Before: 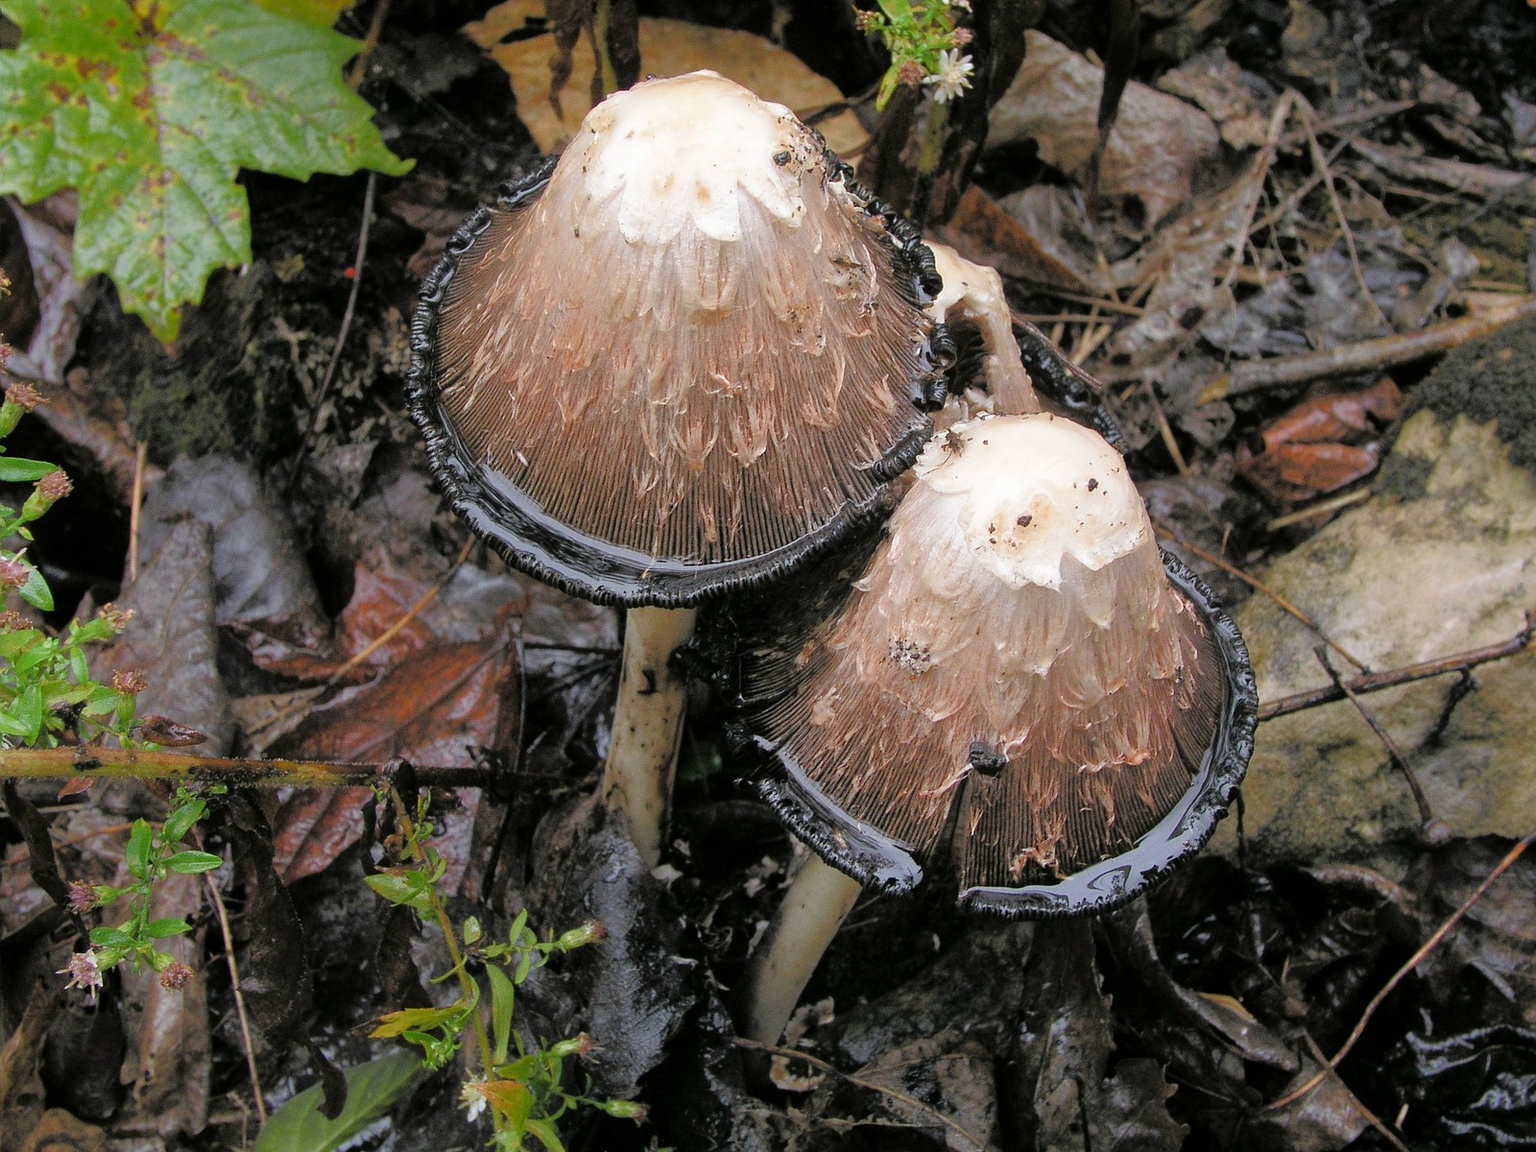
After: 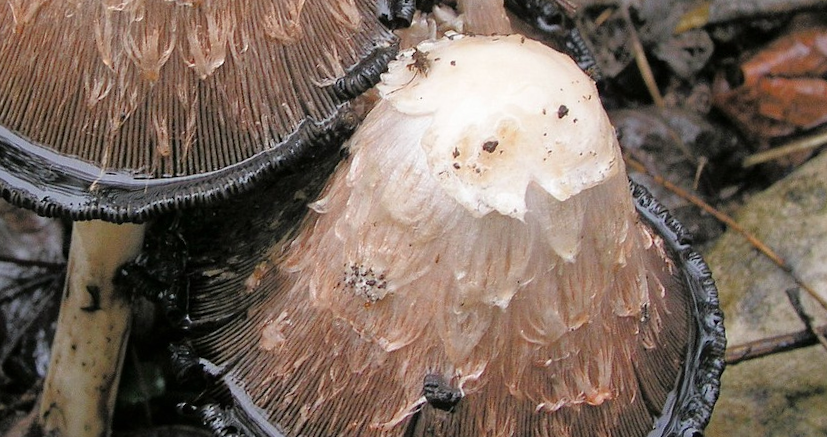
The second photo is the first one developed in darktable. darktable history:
crop: left 36.607%, top 34.735%, right 13.146%, bottom 30.611%
rotate and perspective: rotation 2.27°, automatic cropping off
